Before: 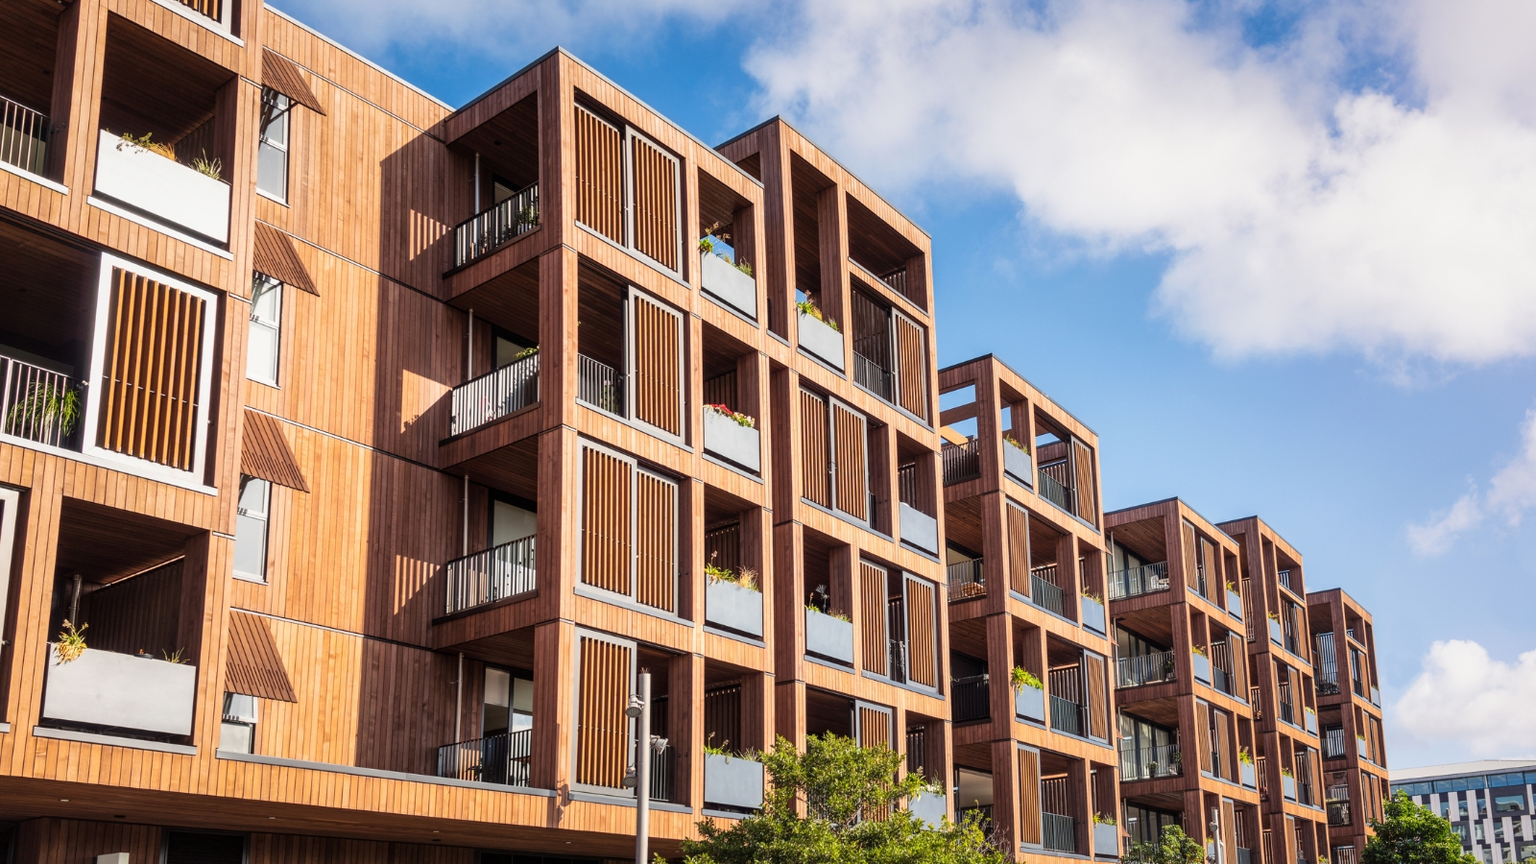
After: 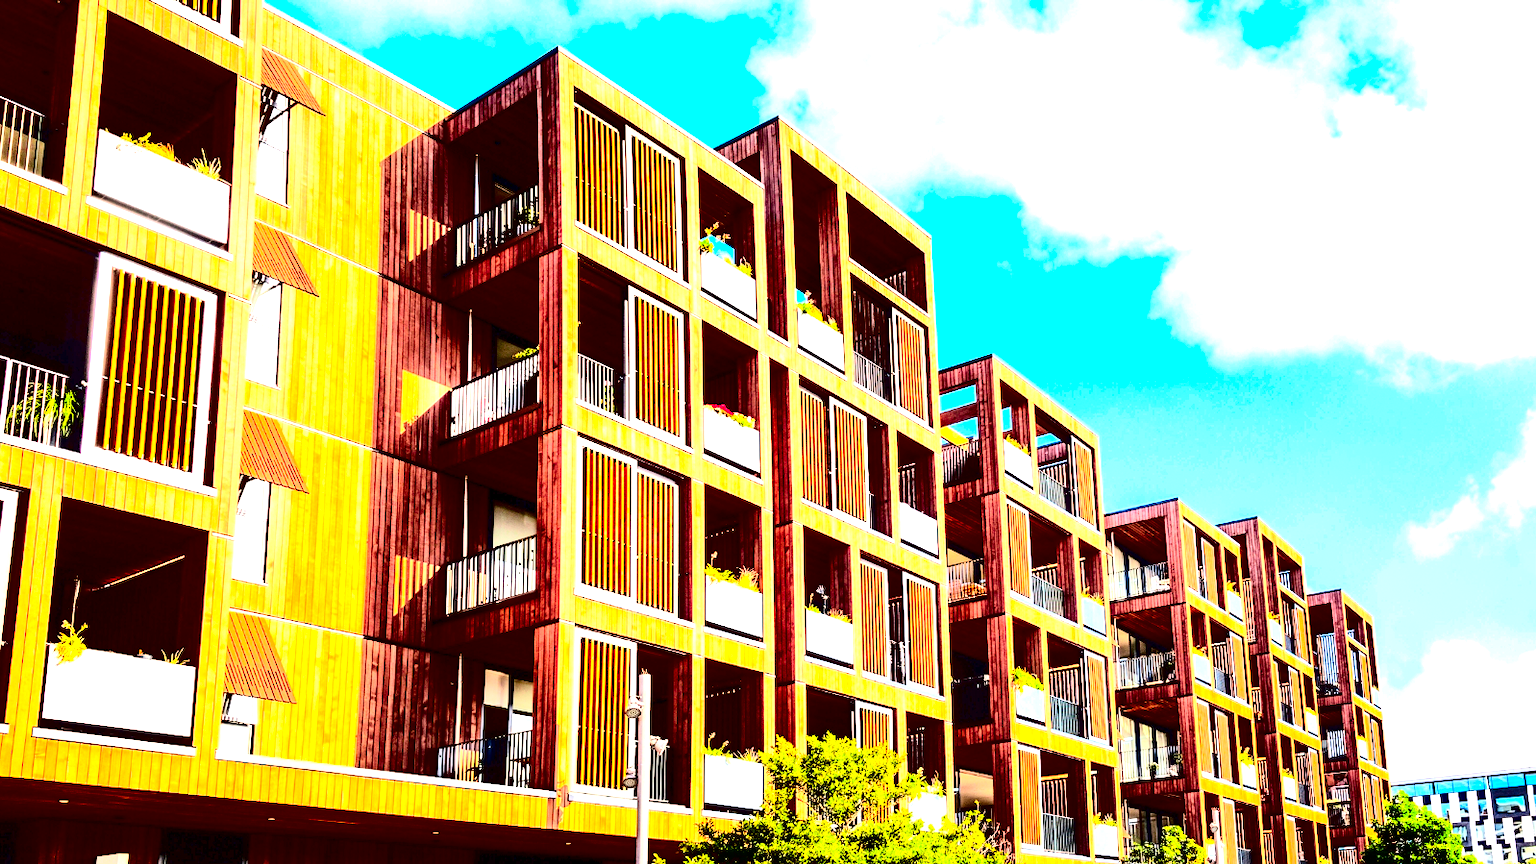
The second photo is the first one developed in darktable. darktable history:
exposure: black level correction 0, exposure 1.976 EV, compensate highlight preservation false
crop: left 0.085%
contrast brightness saturation: contrast 0.751, brightness -0.984, saturation 0.984
